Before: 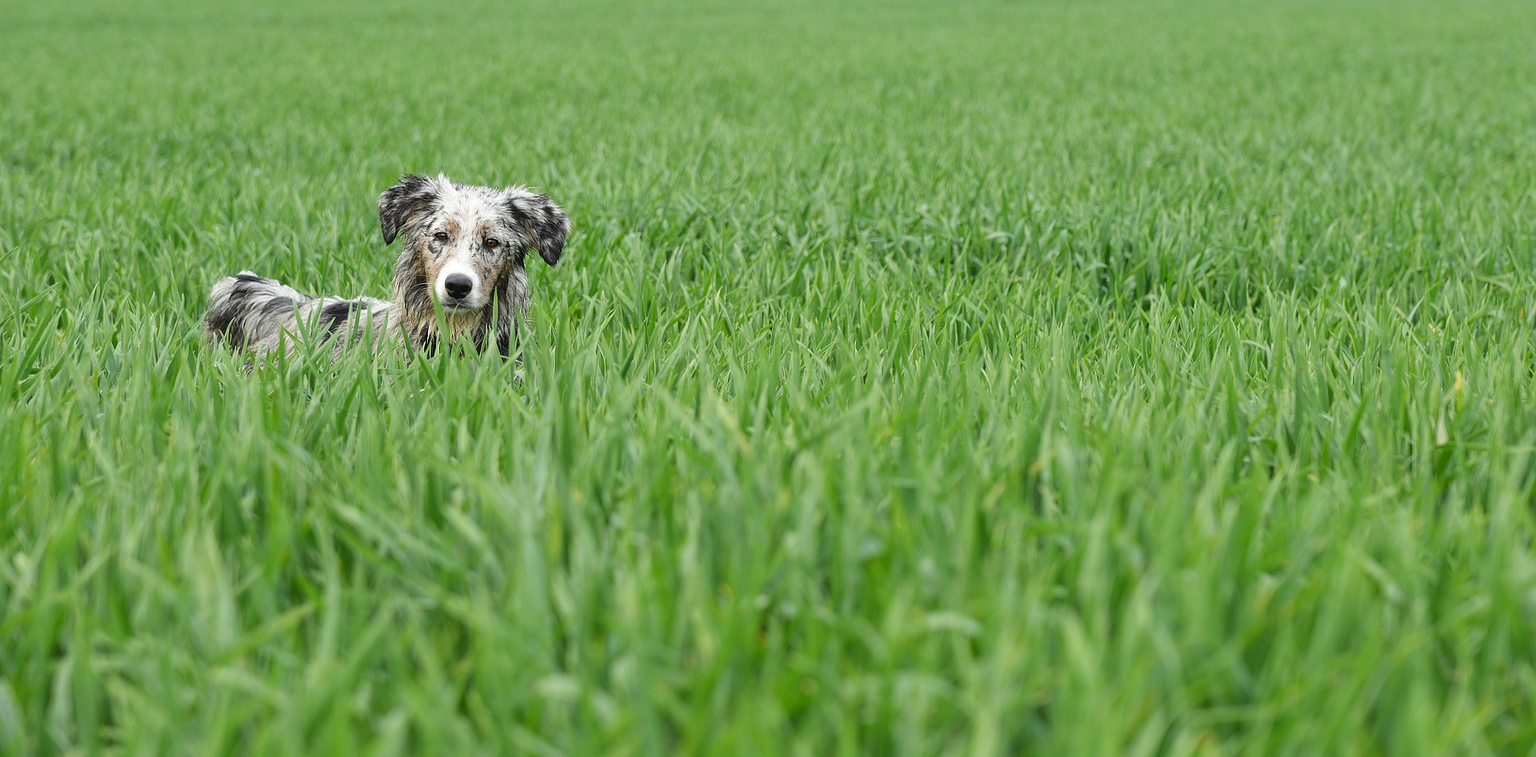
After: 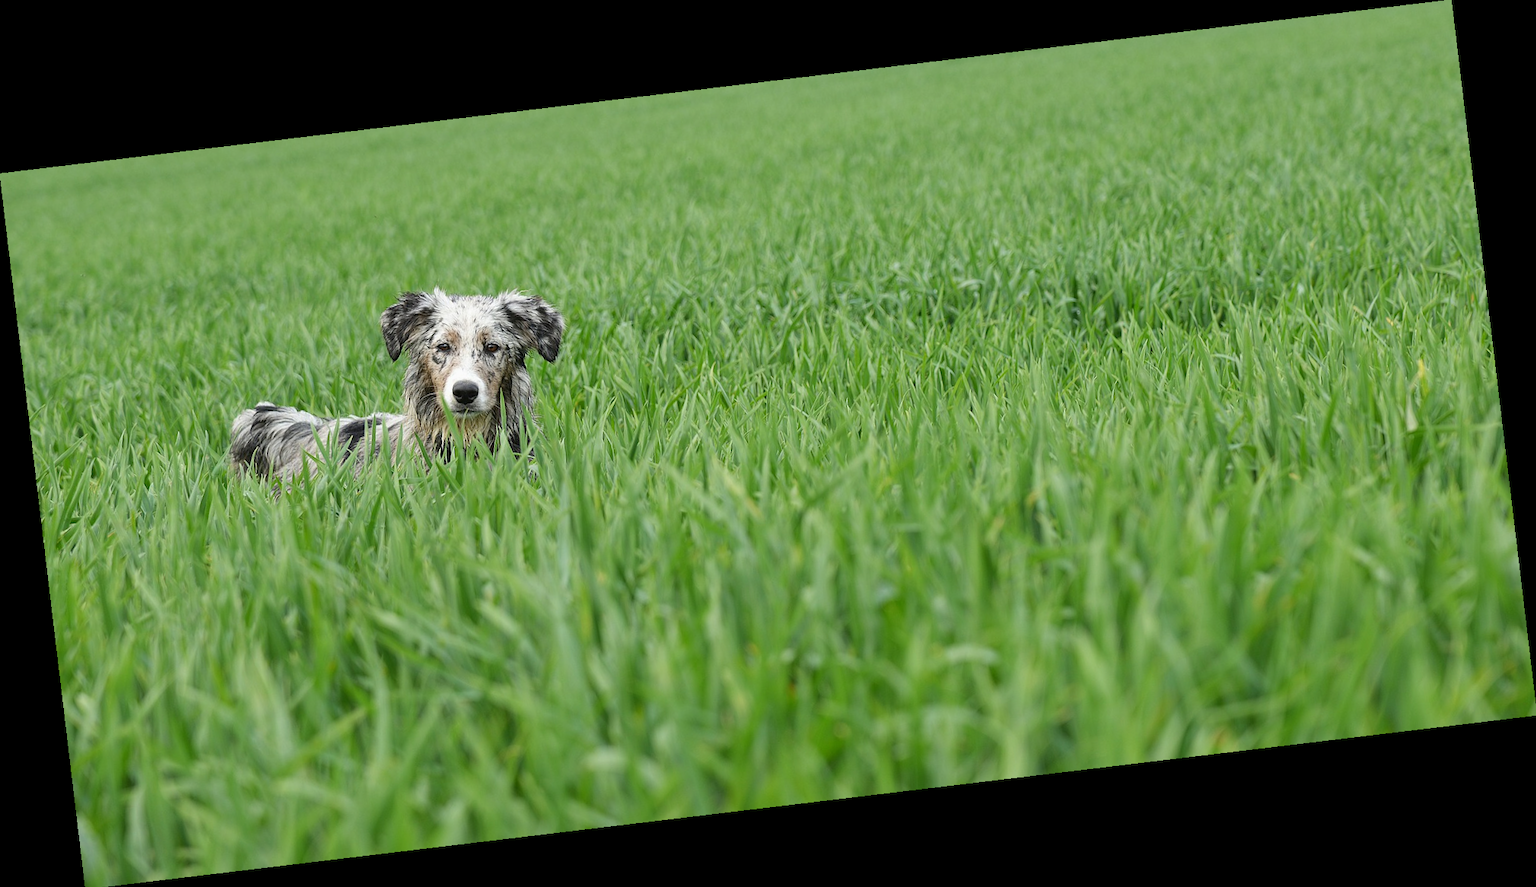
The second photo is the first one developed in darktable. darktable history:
crop: bottom 0.071%
exposure: exposure -0.05 EV
rotate and perspective: rotation -6.83°, automatic cropping off
